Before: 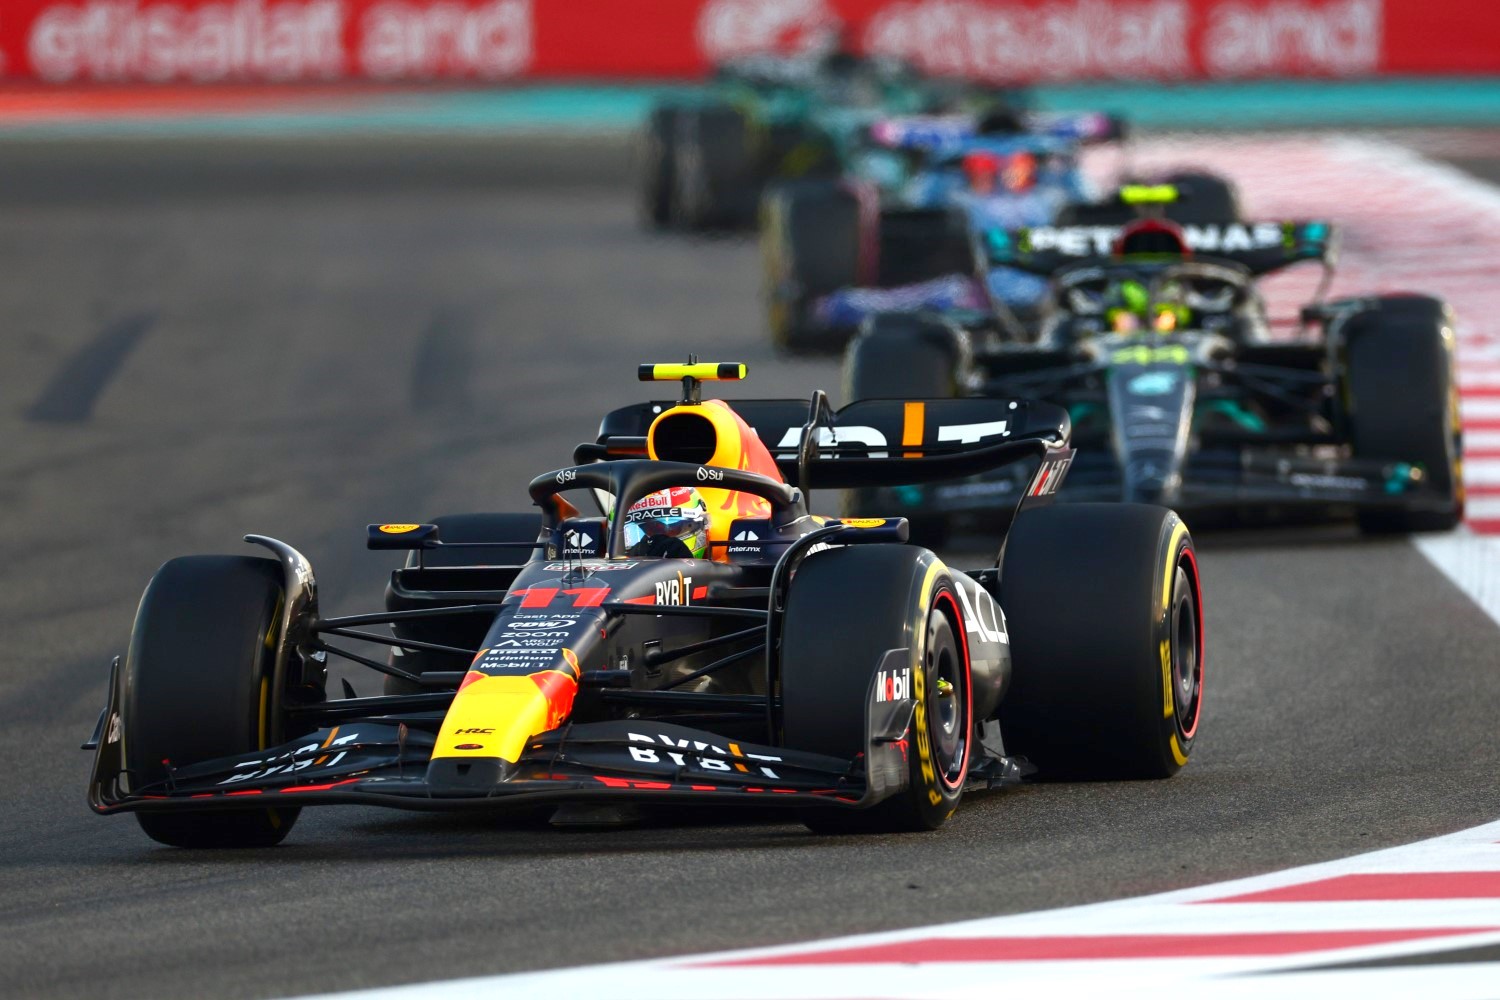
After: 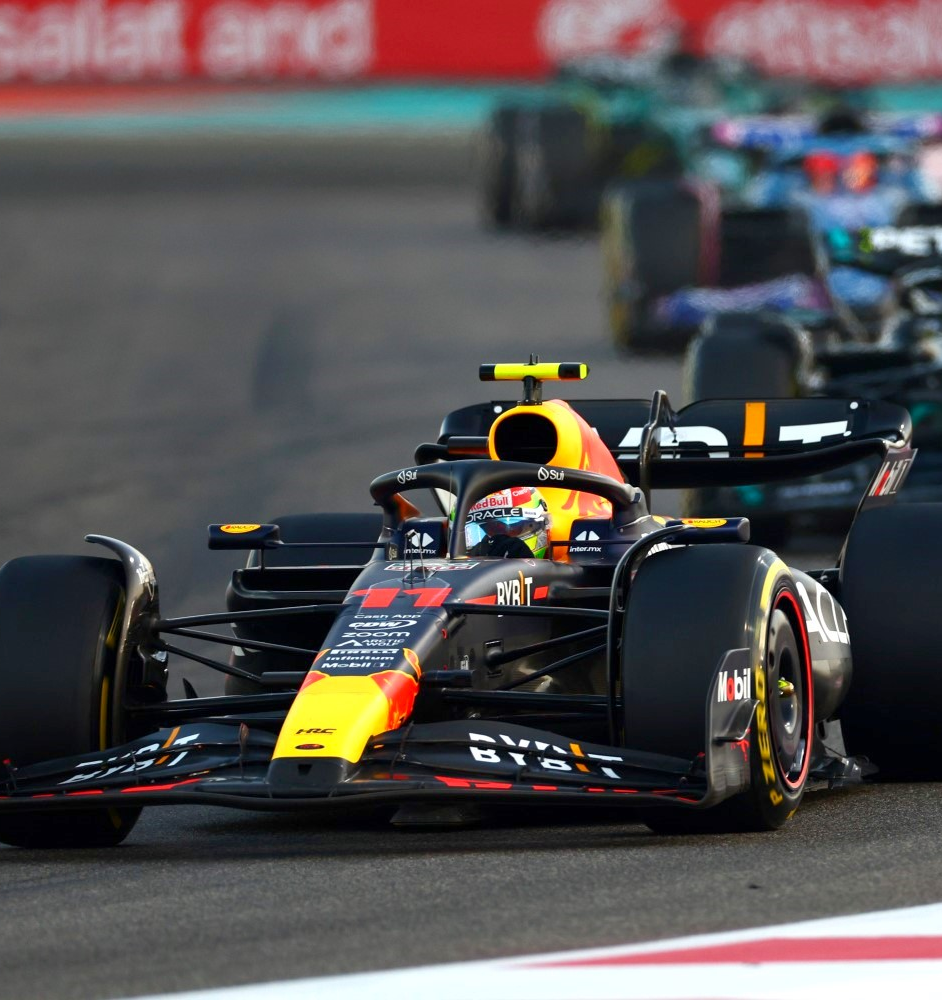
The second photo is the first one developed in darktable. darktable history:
crop: left 10.644%, right 26.528%
exposure: black level correction 0.001, compensate highlight preservation false
